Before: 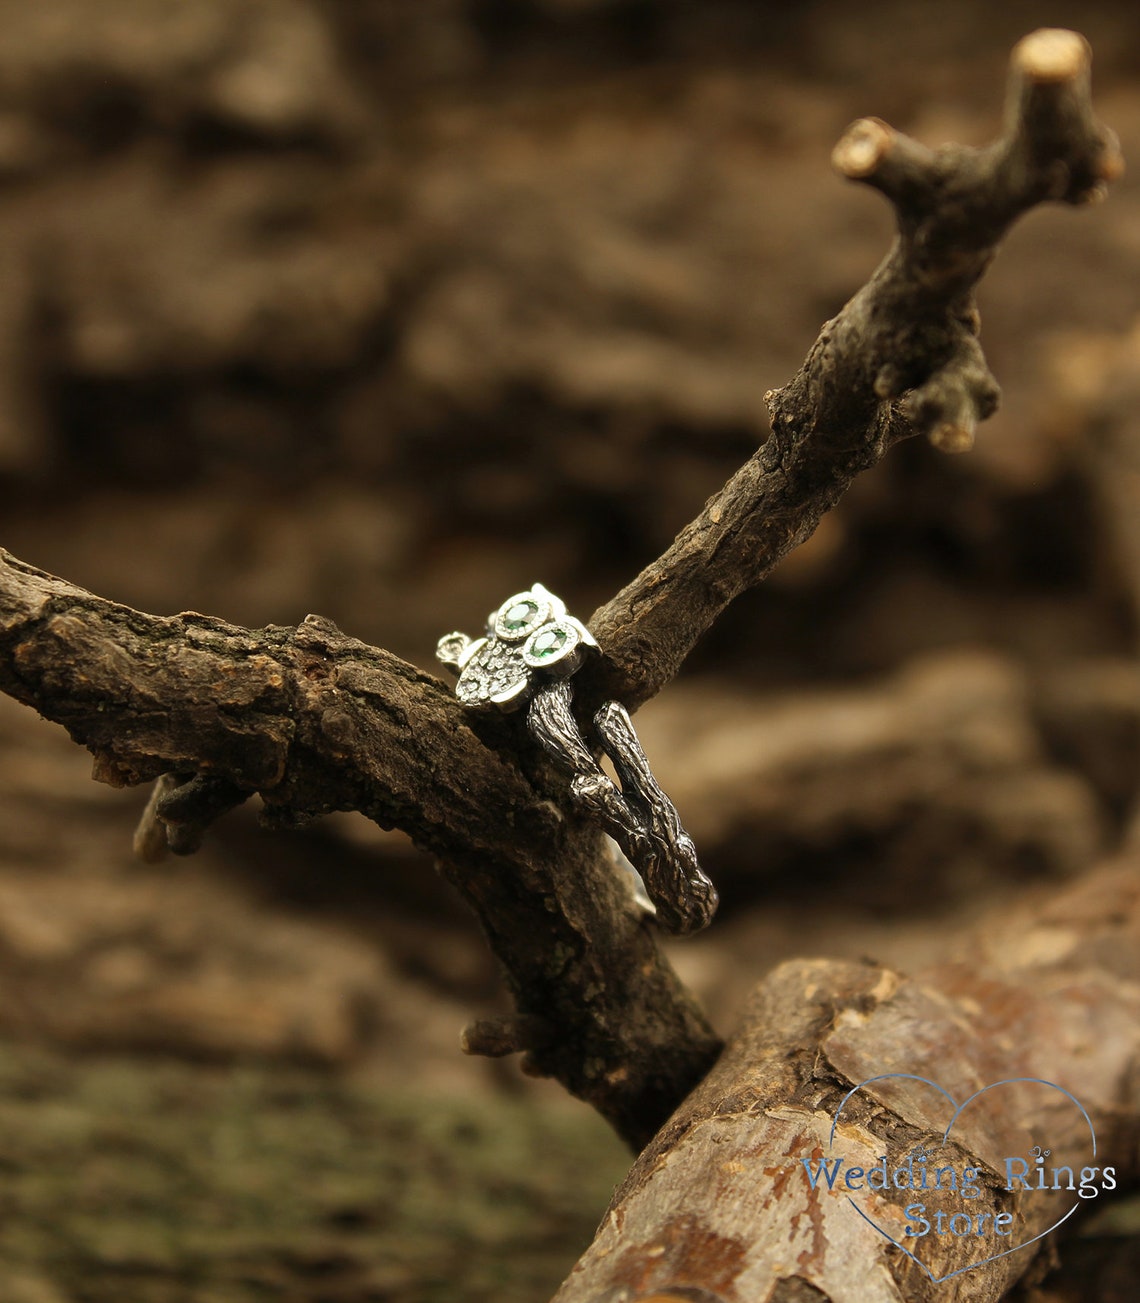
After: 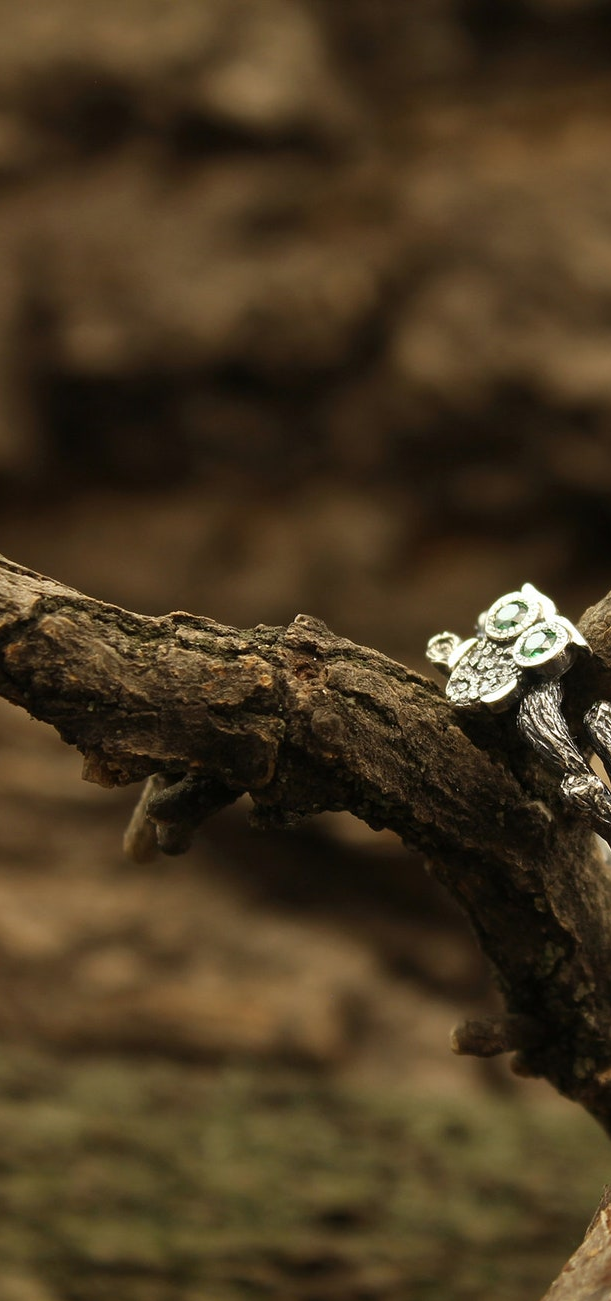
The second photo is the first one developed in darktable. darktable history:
crop: left 0.934%, right 45.386%, bottom 0.085%
